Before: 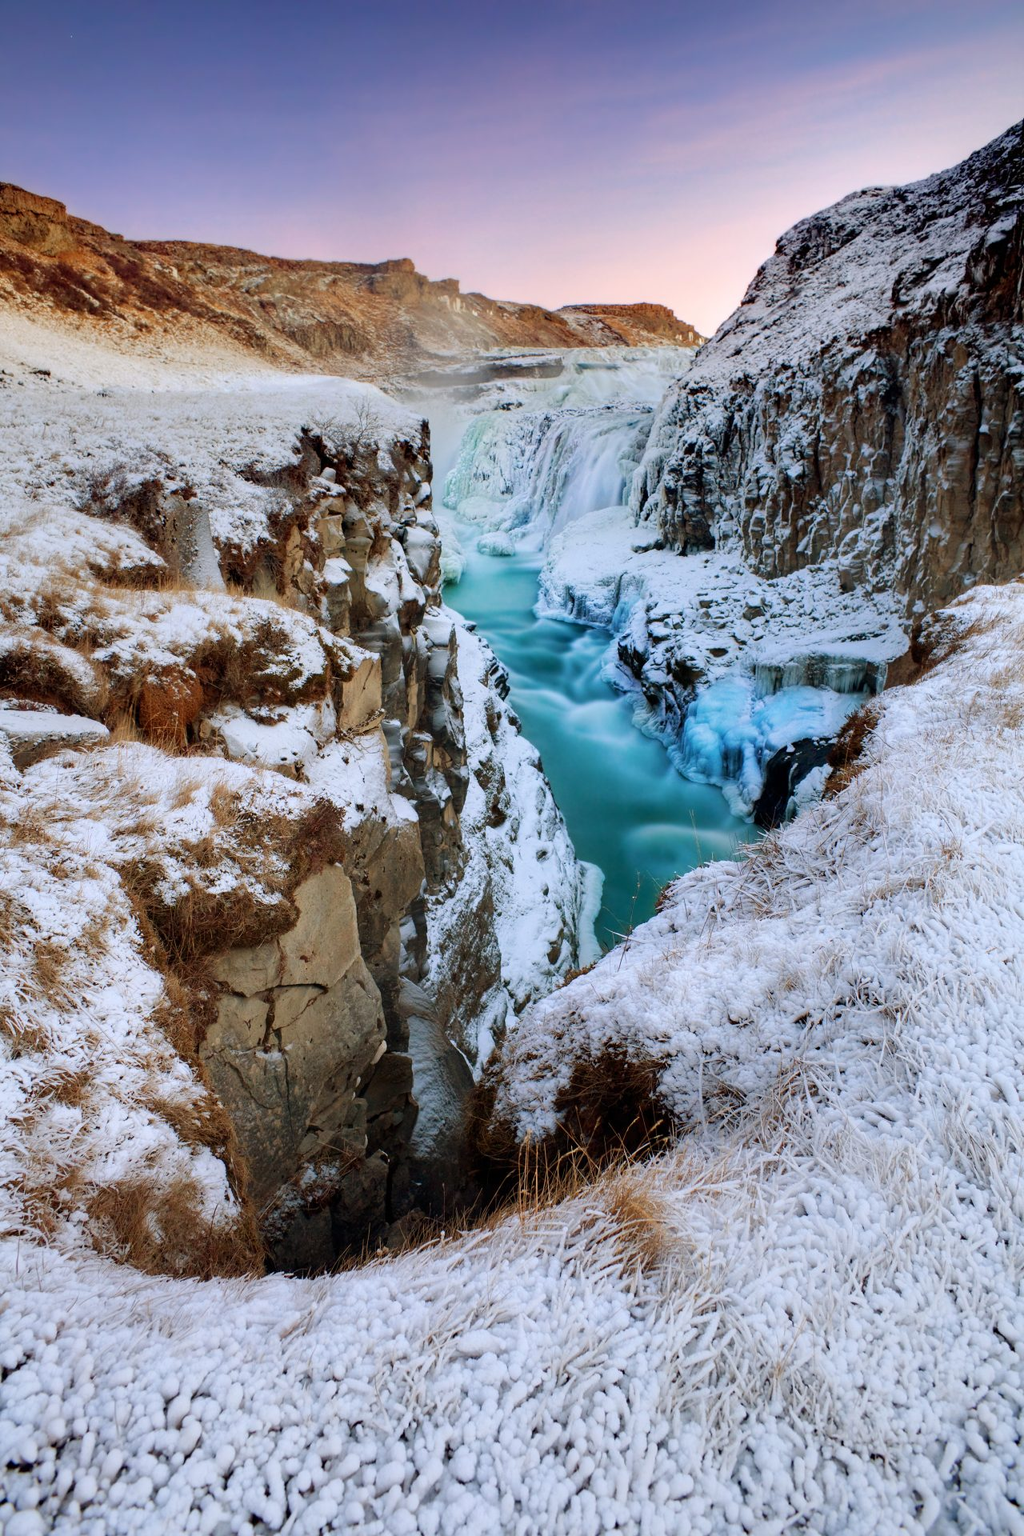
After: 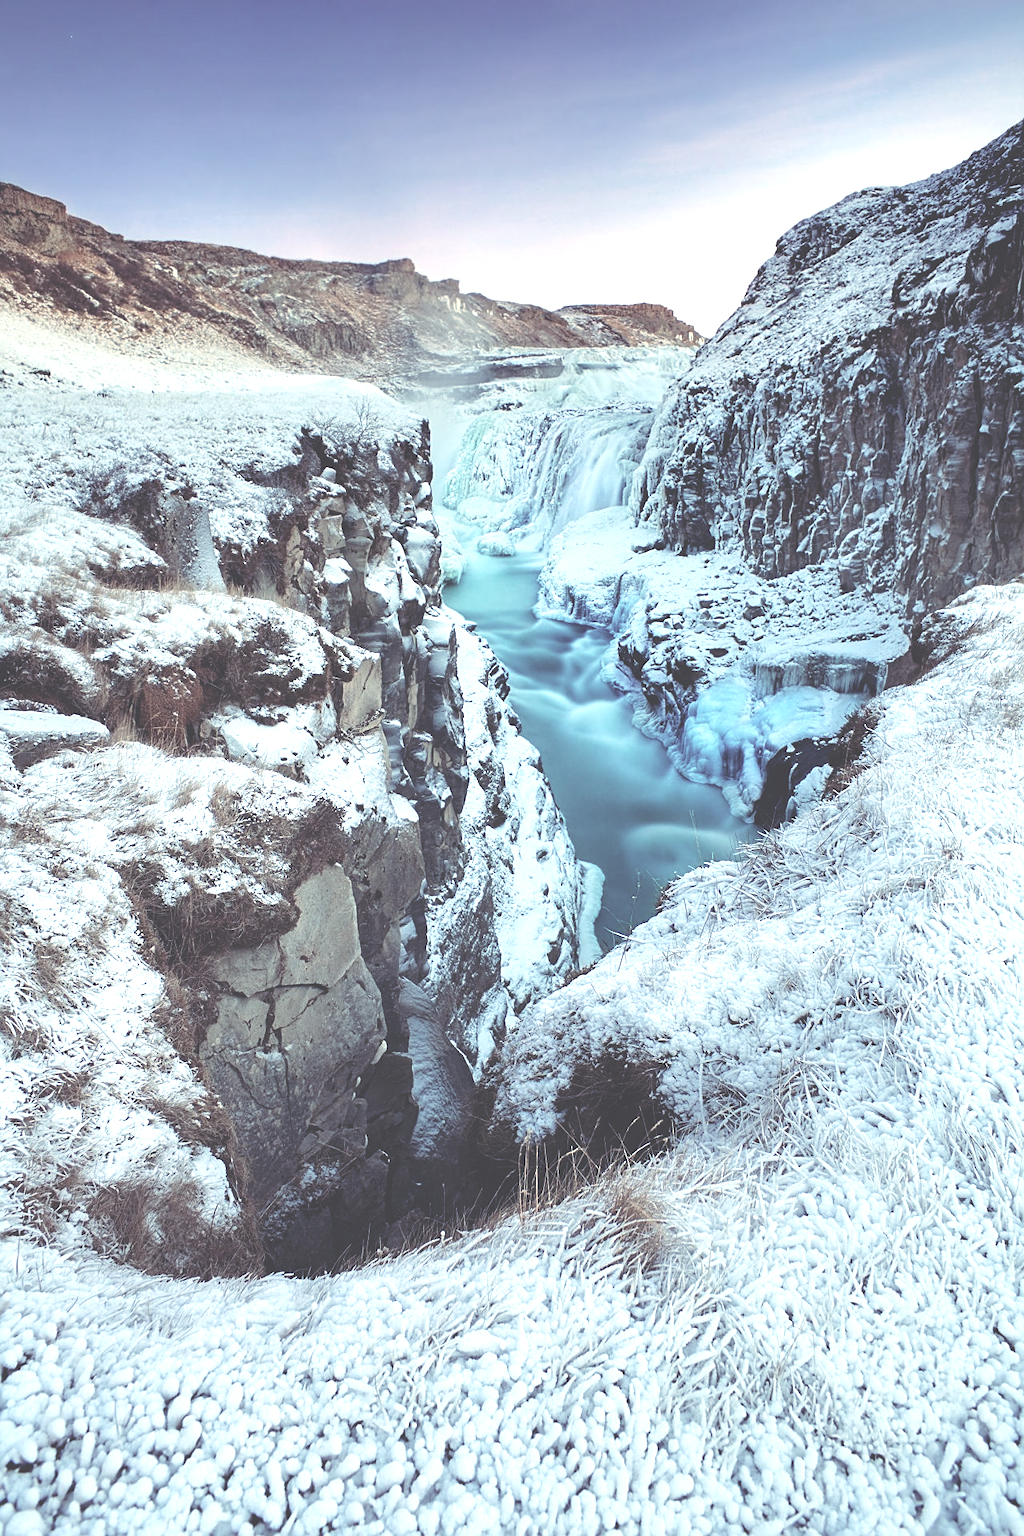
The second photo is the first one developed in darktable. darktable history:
rgb curve: curves: ch0 [(0, 0.186) (0.314, 0.284) (0.576, 0.466) (0.805, 0.691) (0.936, 0.886)]; ch1 [(0, 0.186) (0.314, 0.284) (0.581, 0.534) (0.771, 0.746) (0.936, 0.958)]; ch2 [(0, 0.216) (0.275, 0.39) (1, 1)], mode RGB, independent channels, compensate middle gray true, preserve colors none
exposure: black level correction 0, exposure 0.7 EV, compensate exposure bias true, compensate highlight preservation false
sharpen: on, module defaults
contrast brightness saturation: brightness 0.18, saturation -0.5
